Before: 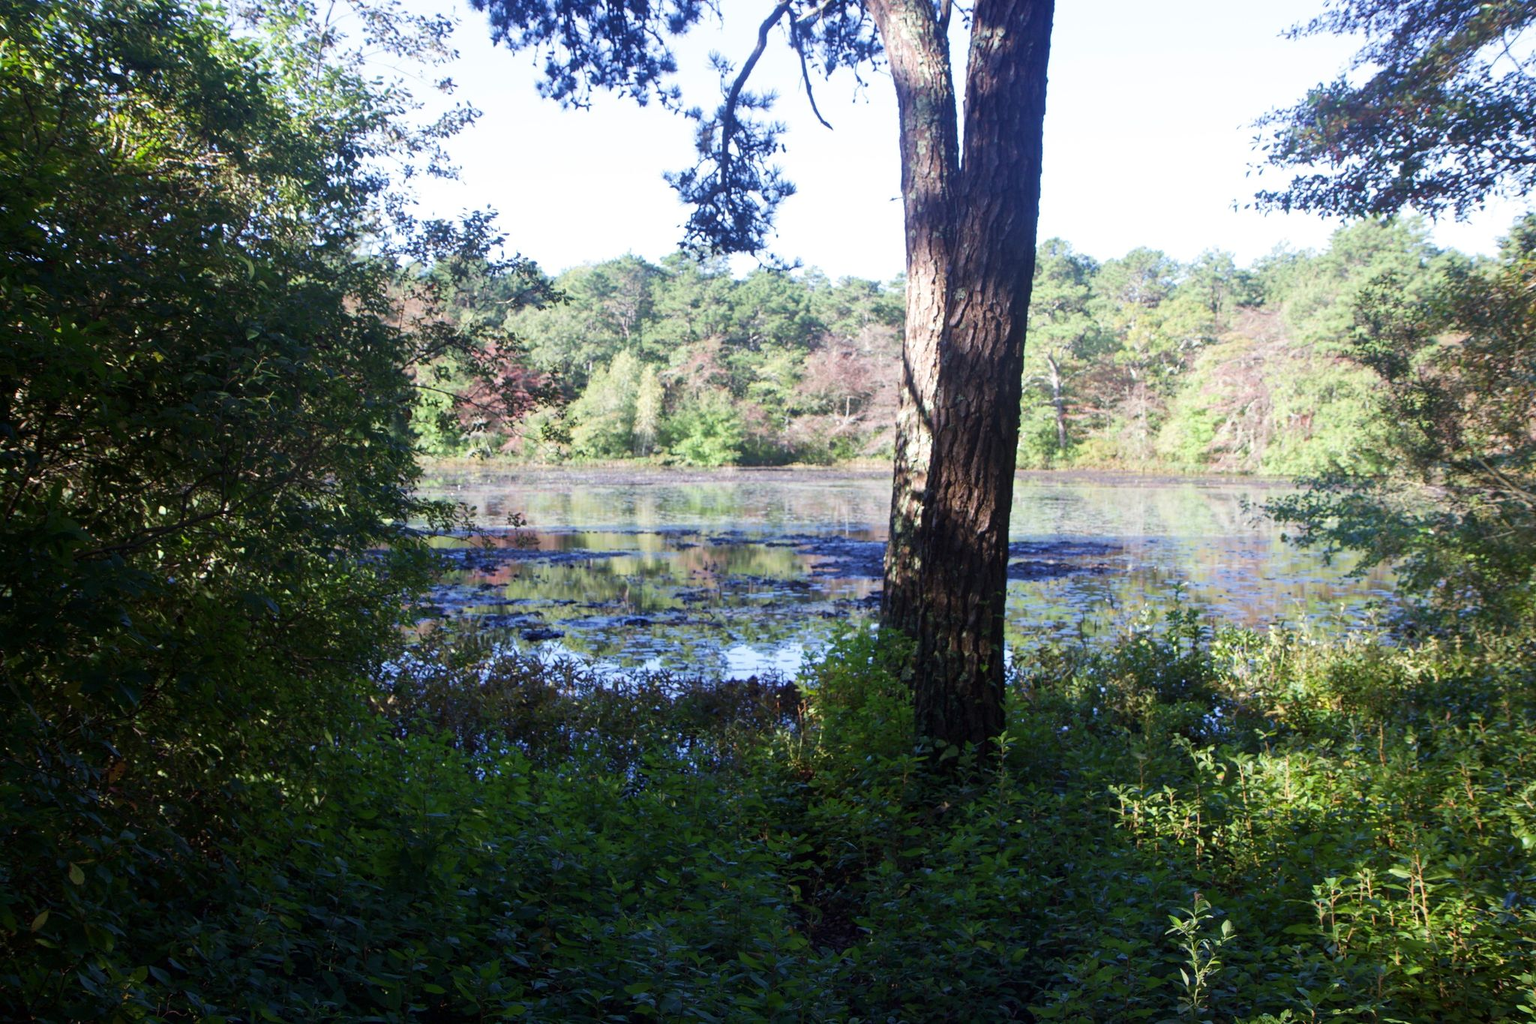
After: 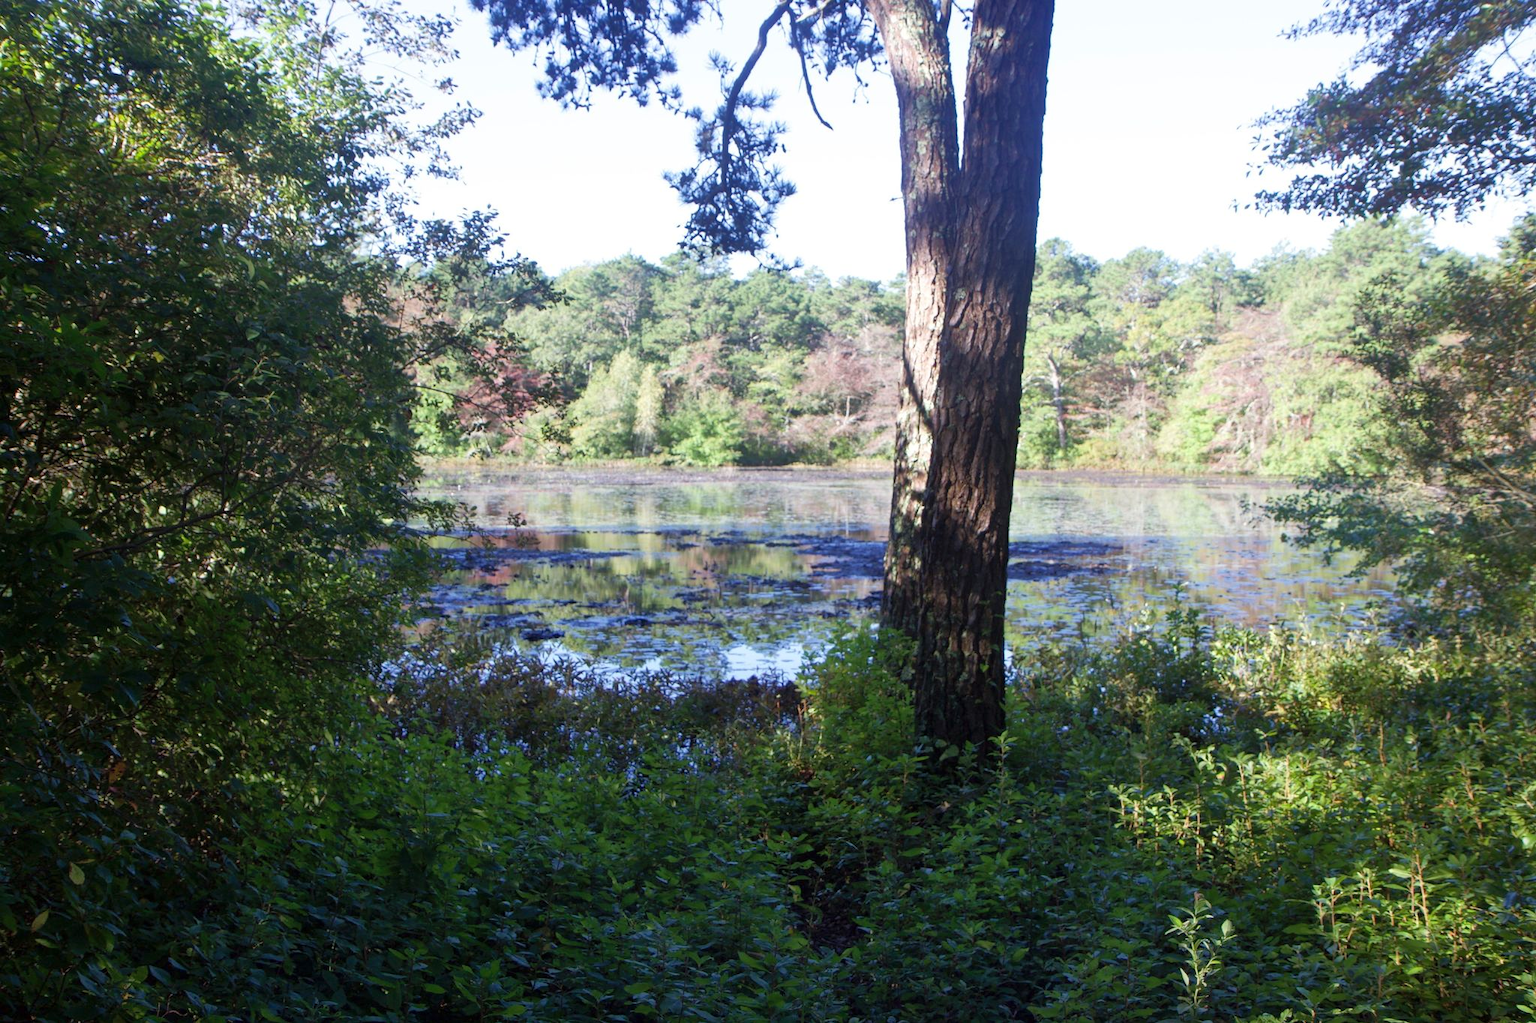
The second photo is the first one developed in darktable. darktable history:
shadows and highlights: shadows 43.14, highlights 8.21
